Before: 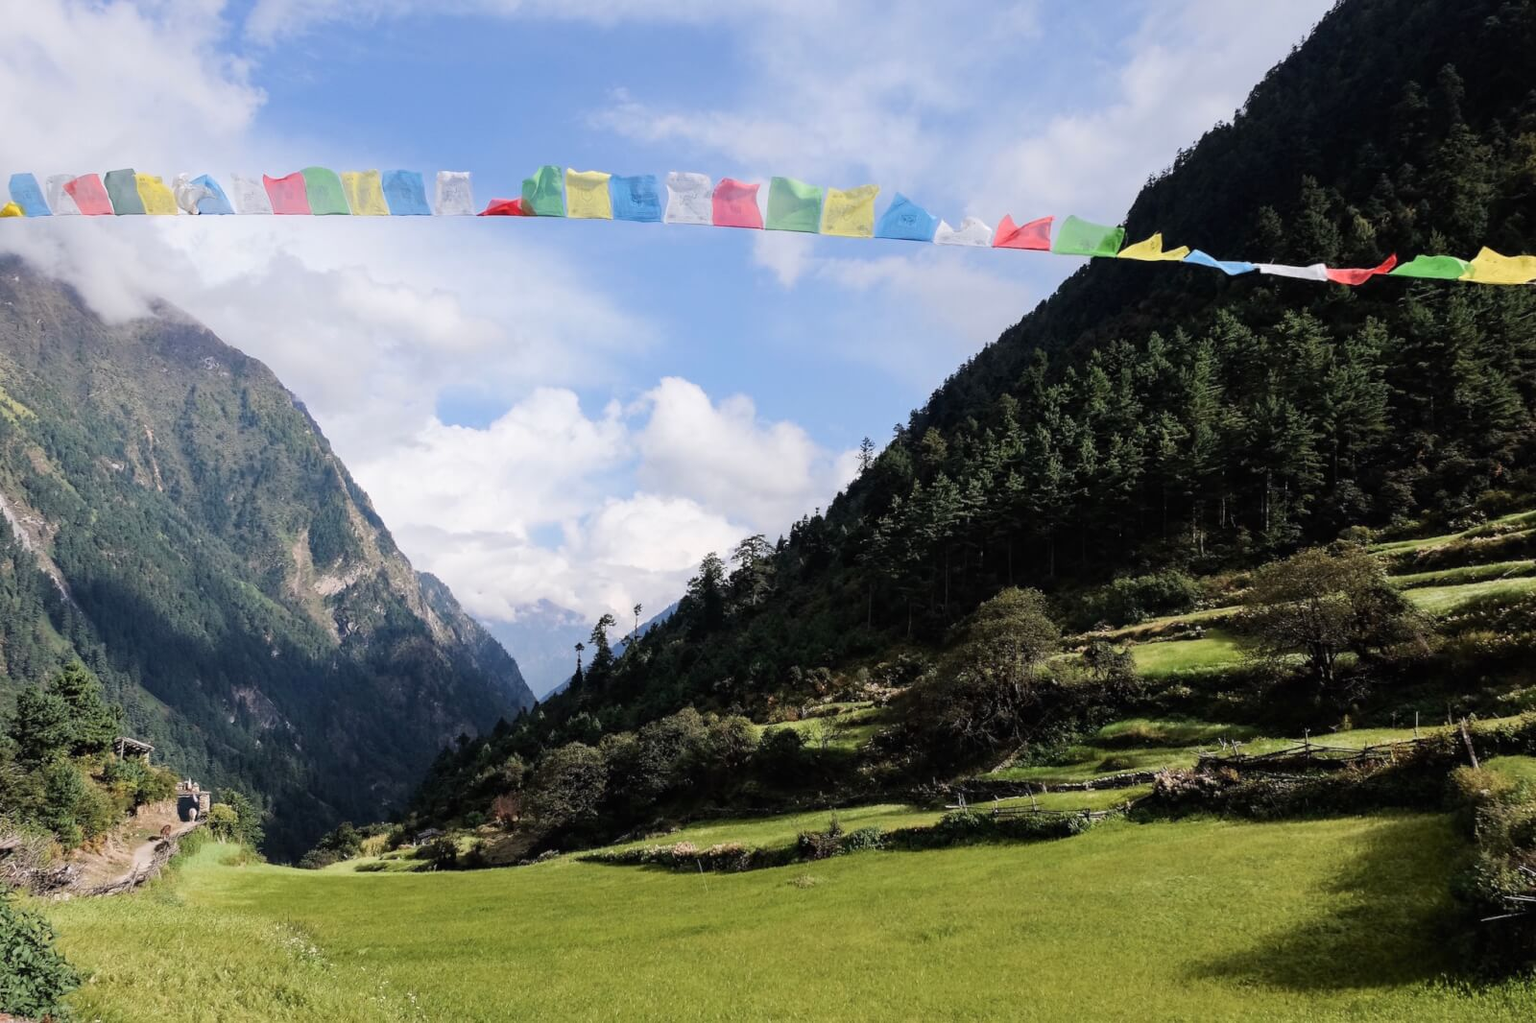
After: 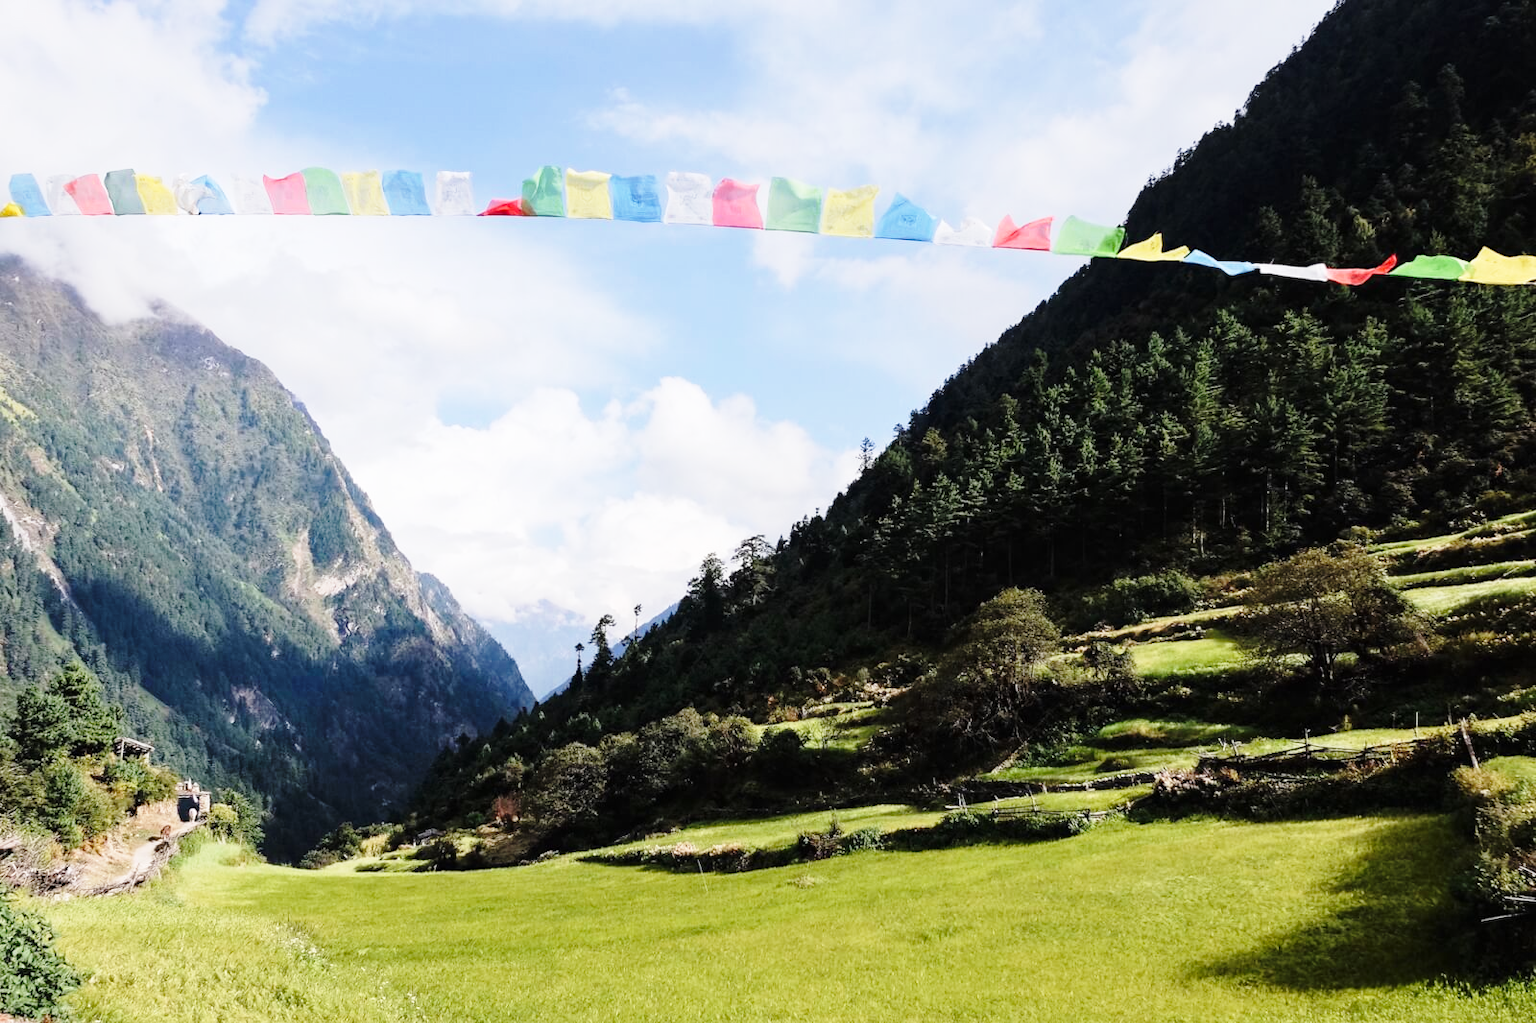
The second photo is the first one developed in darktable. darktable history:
base curve: curves: ch0 [(0, 0) (0.028, 0.03) (0.121, 0.232) (0.46, 0.748) (0.859, 0.968) (1, 1)], preserve colors none
tone equalizer: -7 EV 0.13 EV, smoothing diameter 25%, edges refinement/feathering 10, preserve details guided filter
